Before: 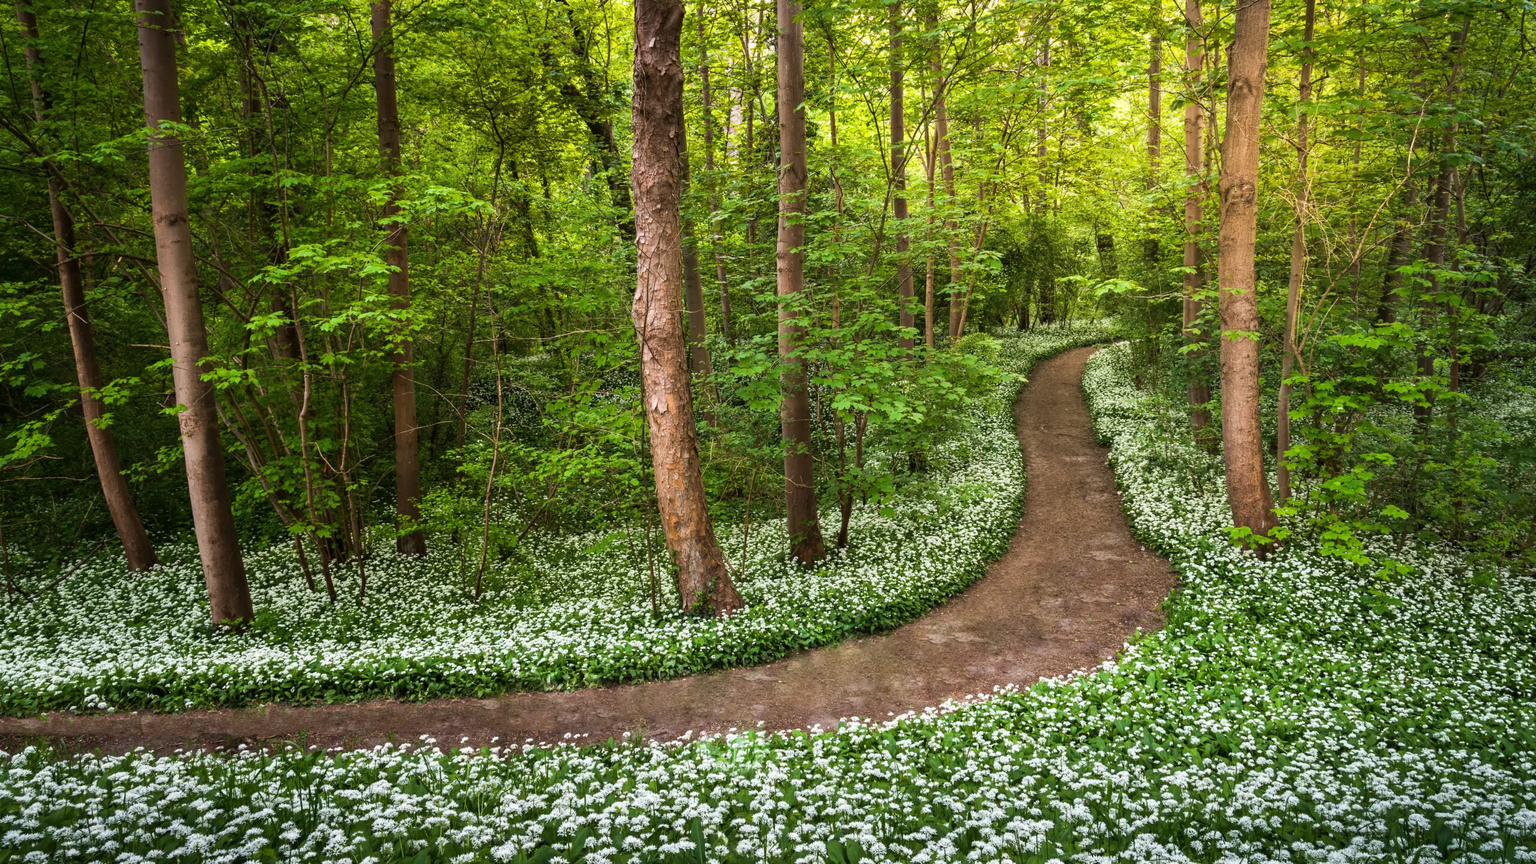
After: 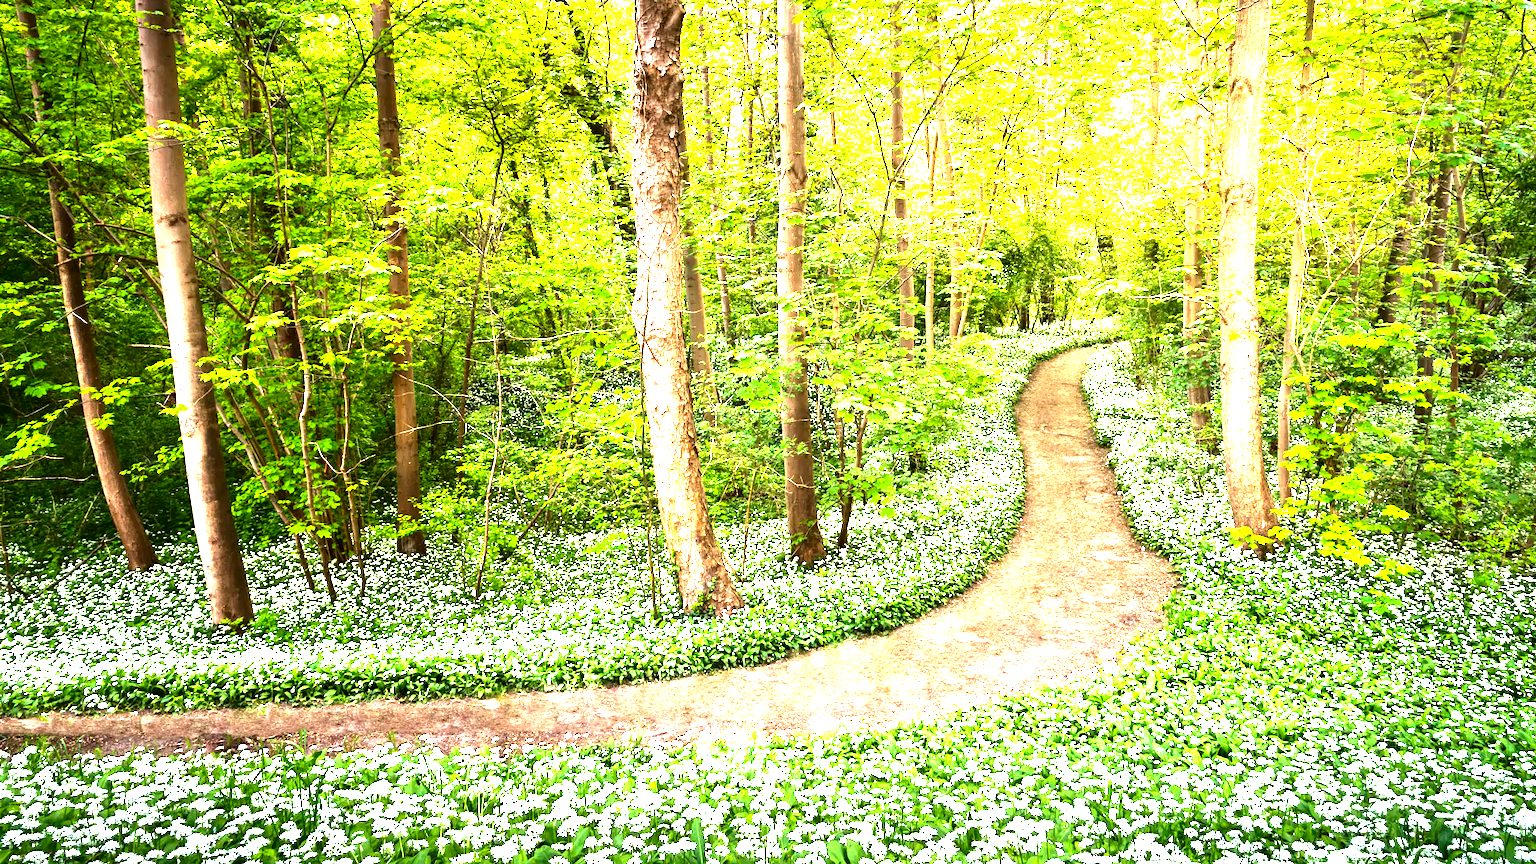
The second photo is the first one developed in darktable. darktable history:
exposure: exposure 2.913 EV, compensate highlight preservation false
contrast brightness saturation: contrast 0.13, brightness -0.244, saturation 0.137
